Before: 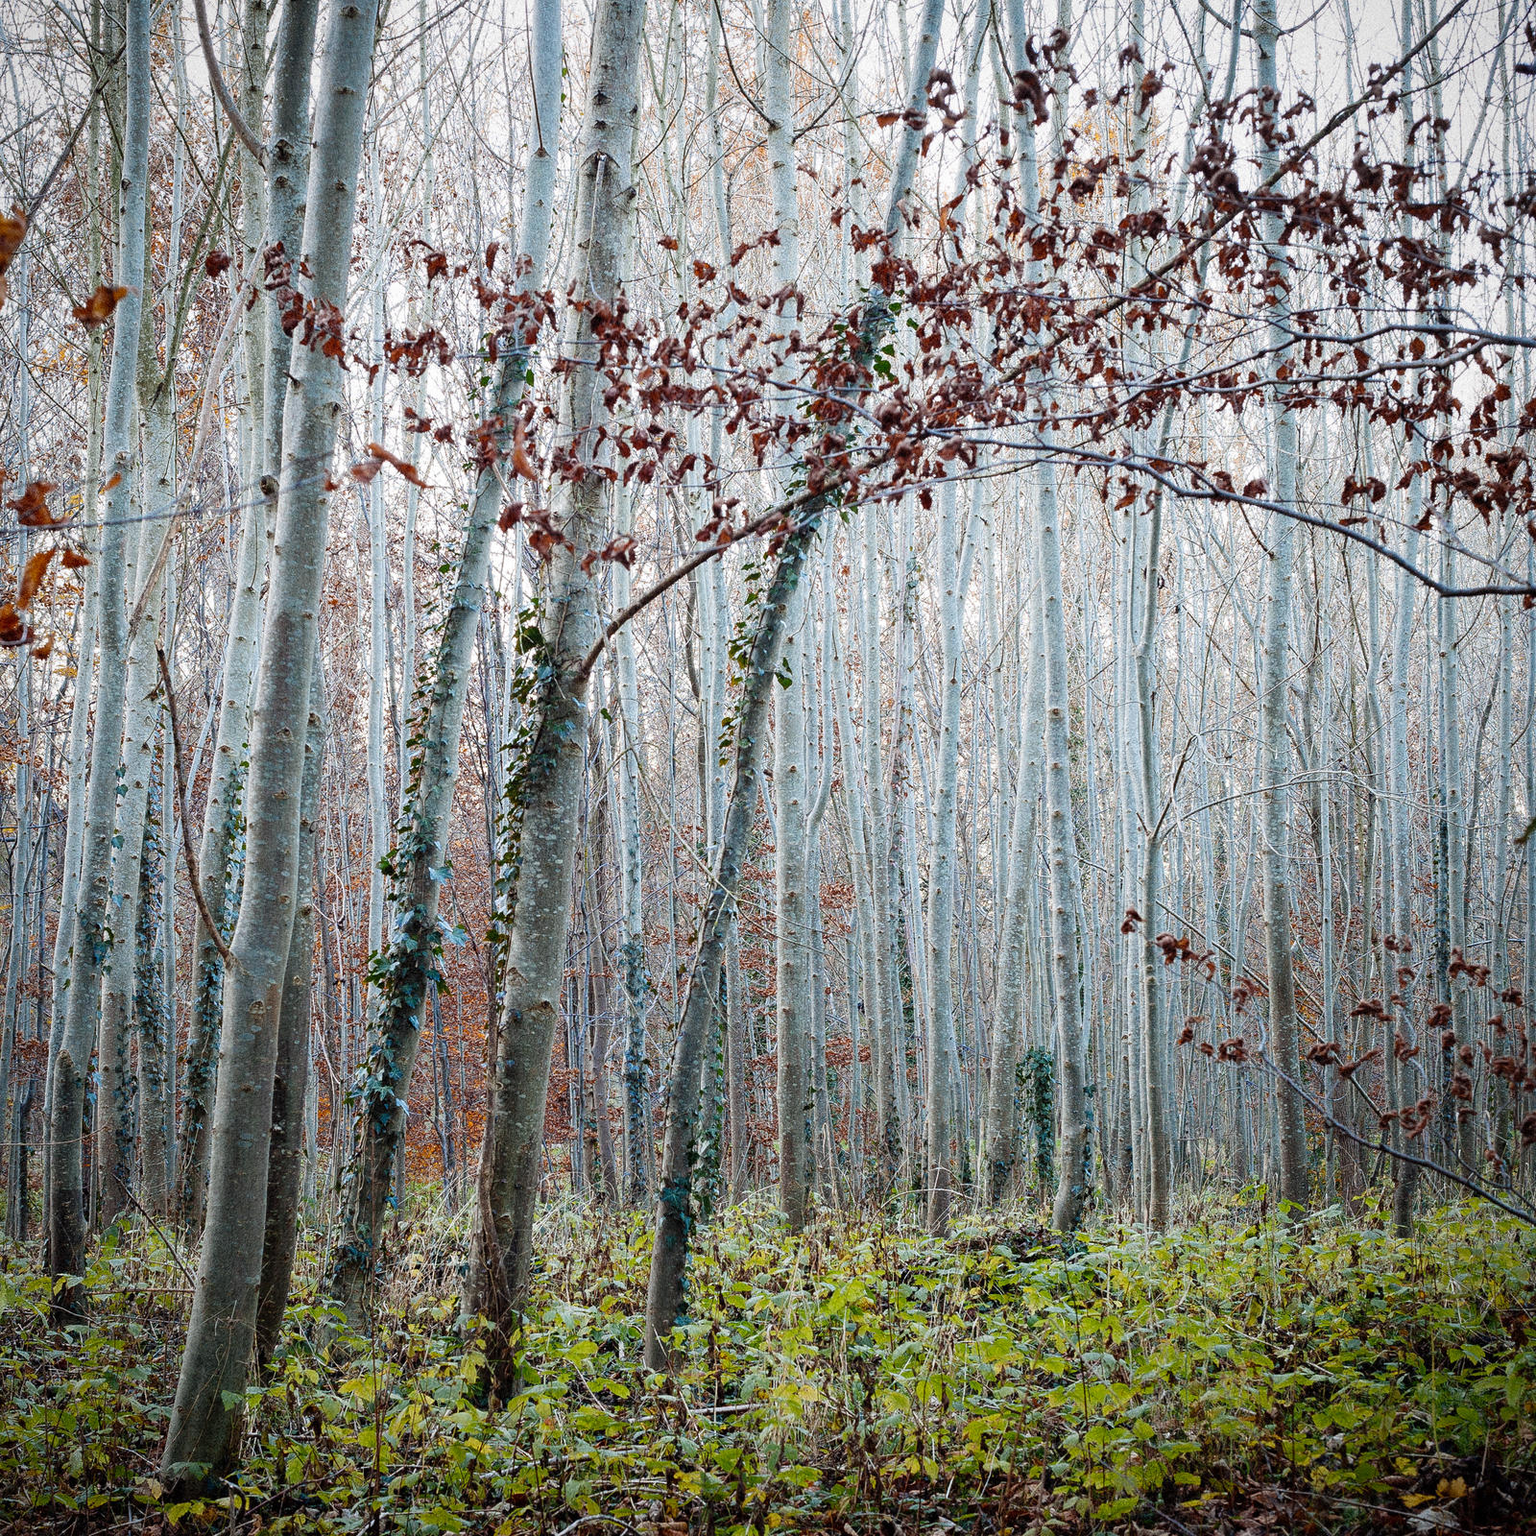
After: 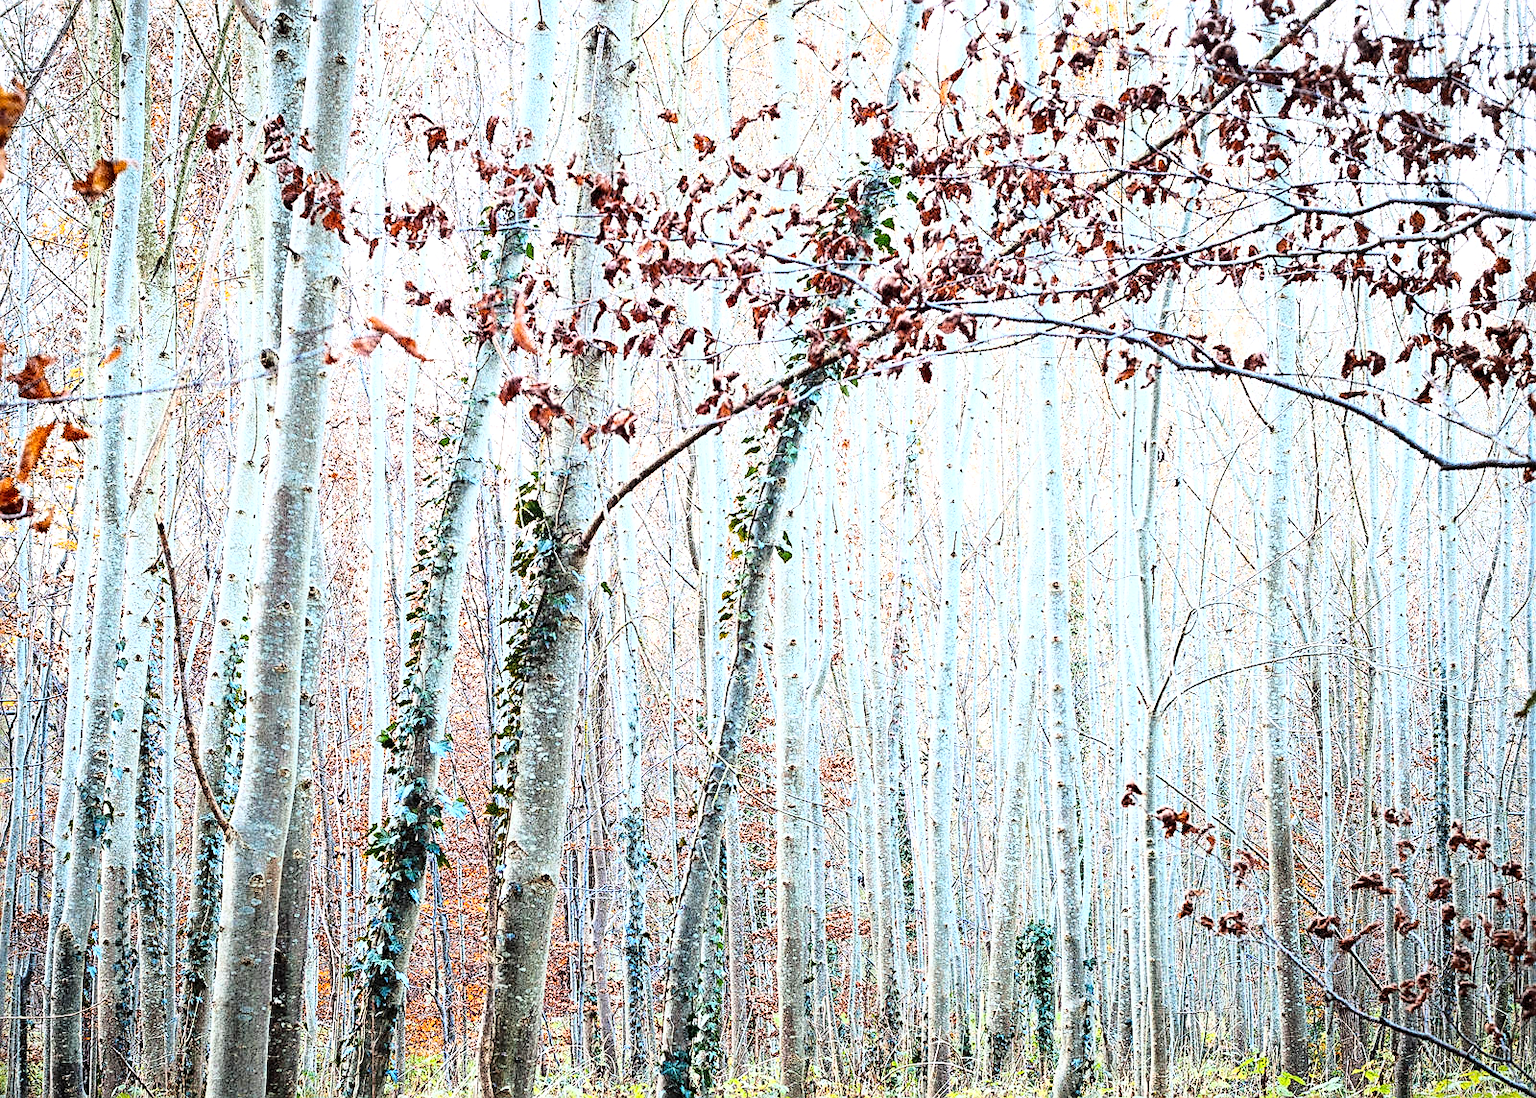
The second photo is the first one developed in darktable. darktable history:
exposure: black level correction 0.001, exposure 0.5 EV, compensate highlight preservation false
base curve: curves: ch0 [(0, 0) (0.026, 0.03) (0.109, 0.232) (0.351, 0.748) (0.669, 0.968) (1, 1)]
crop and rotate: top 8.269%, bottom 20.214%
sharpen: on, module defaults
